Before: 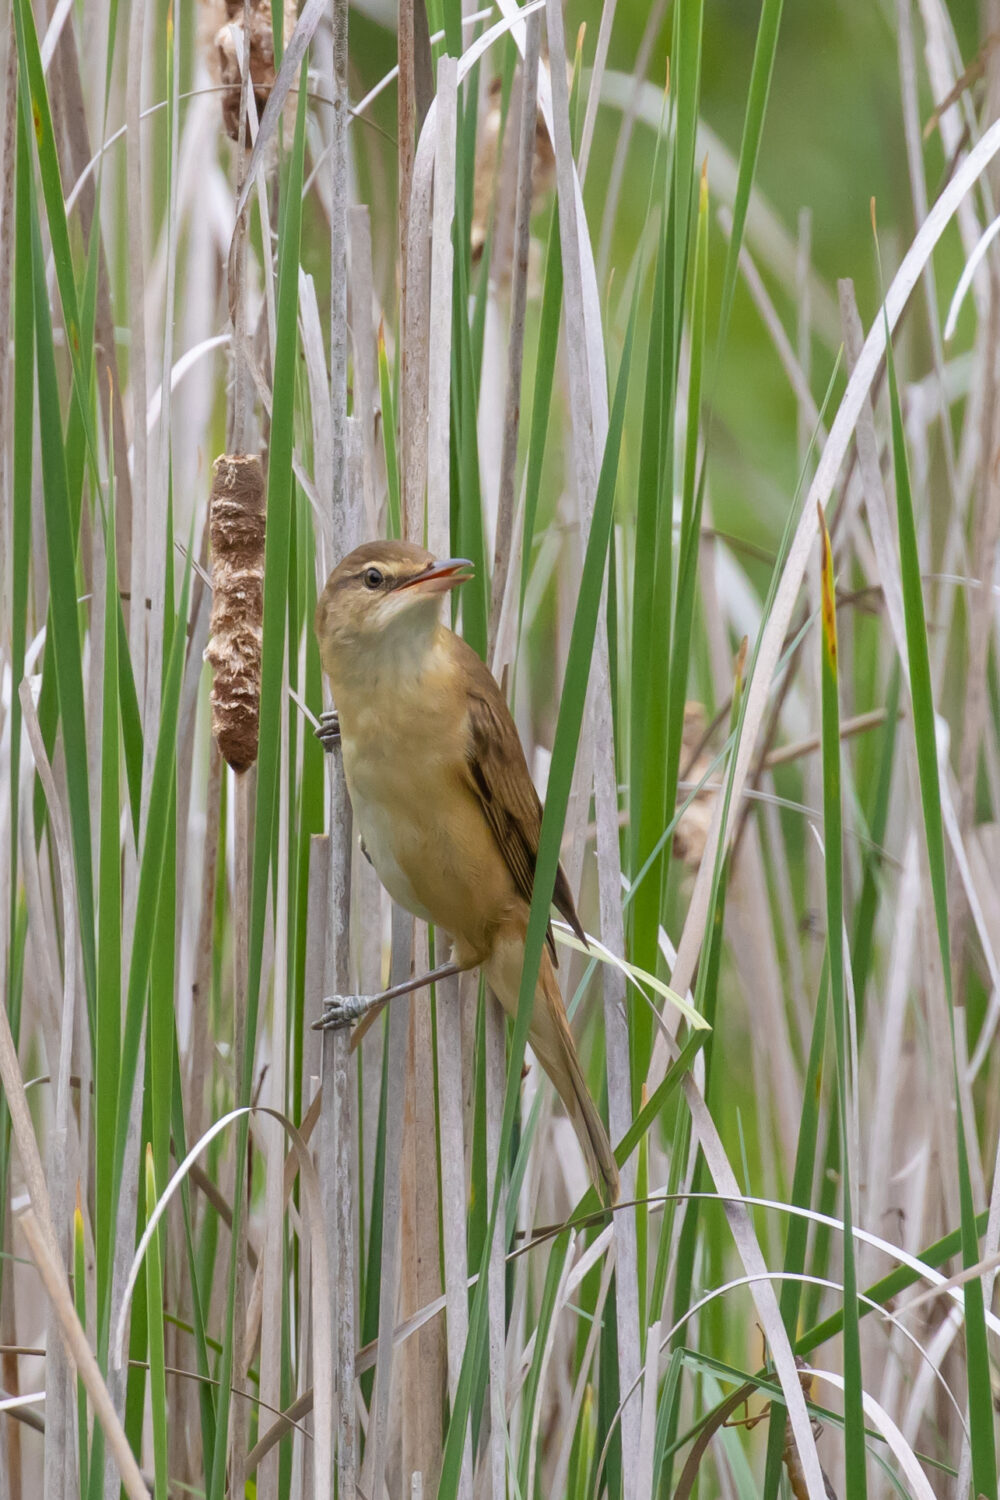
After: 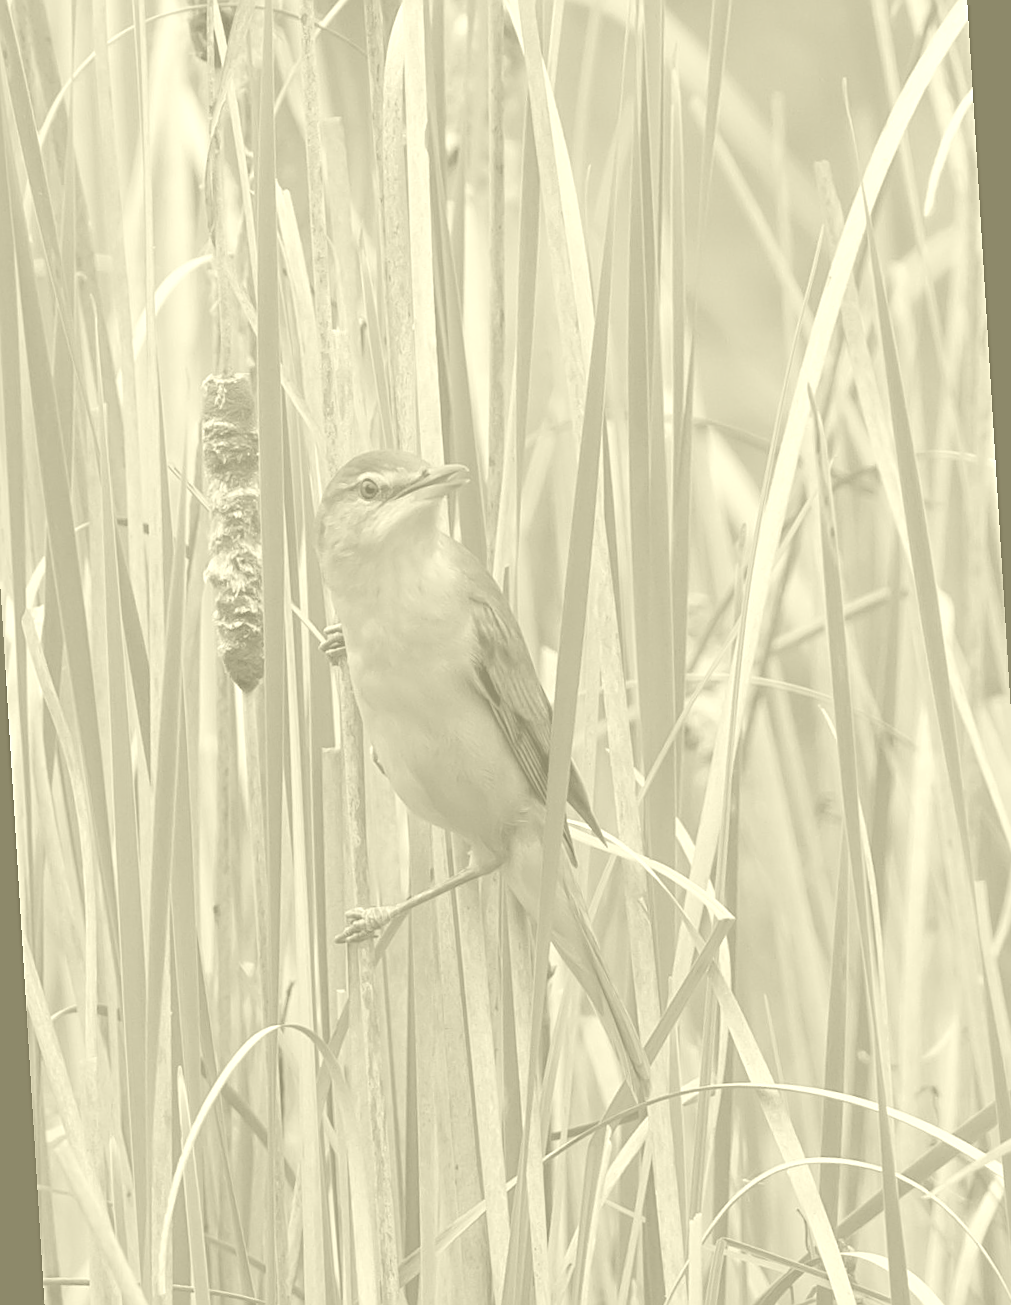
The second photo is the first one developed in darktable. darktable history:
sharpen: on, module defaults
rotate and perspective: rotation -3.52°, crop left 0.036, crop right 0.964, crop top 0.081, crop bottom 0.919
colorize: hue 43.2°, saturation 40%, version 1
